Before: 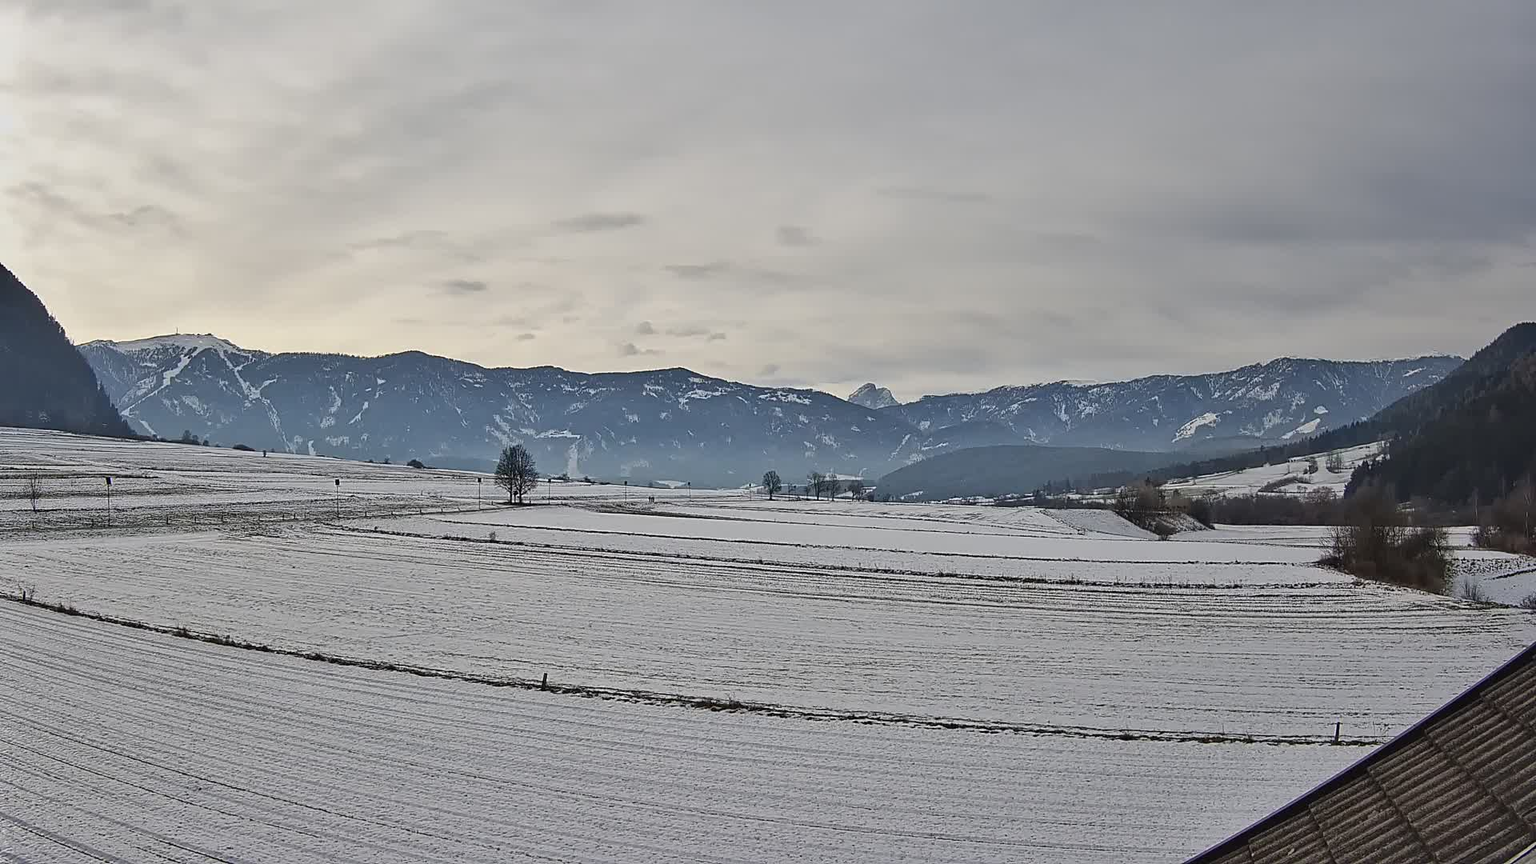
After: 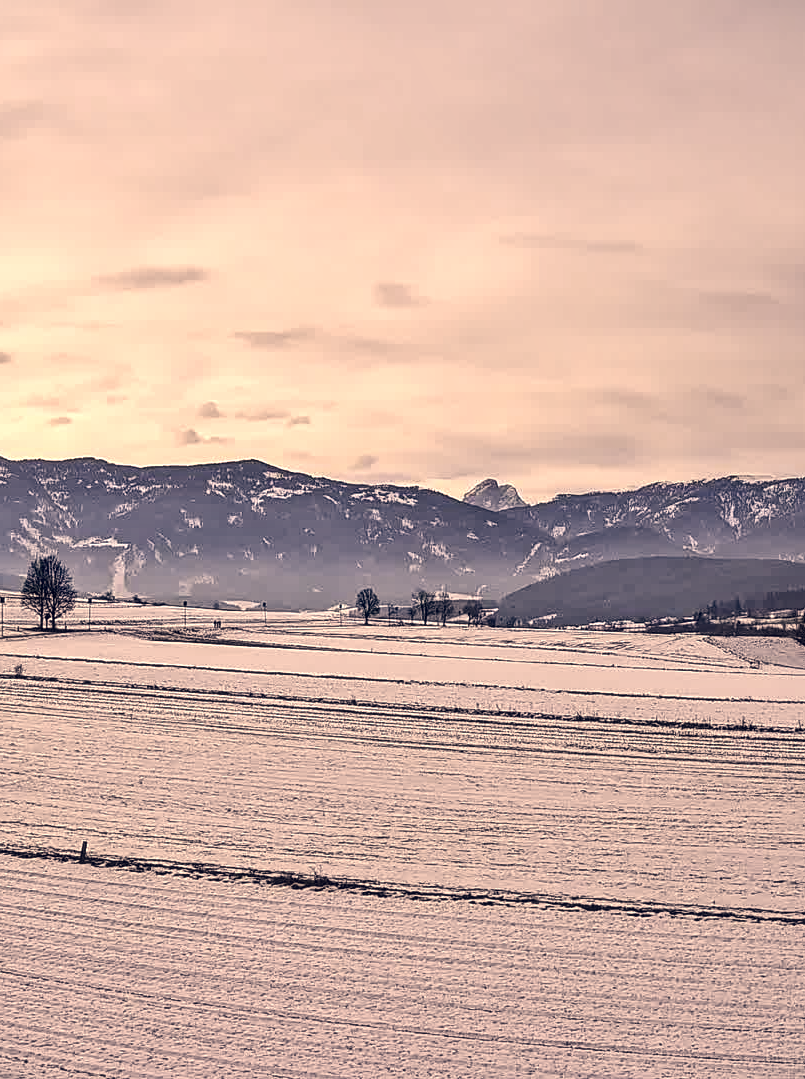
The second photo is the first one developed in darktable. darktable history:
tone equalizer: -8 EV -0.768 EV, -7 EV -0.698 EV, -6 EV -0.633 EV, -5 EV -0.408 EV, -3 EV 0.379 EV, -2 EV 0.6 EV, -1 EV 0.68 EV, +0 EV 0.774 EV, edges refinement/feathering 500, mask exposure compensation -1.57 EV, preserve details no
crop: left 31.131%, right 26.906%
vignetting: fall-off start 116.08%, fall-off radius 59.2%
local contrast: highlights 62%, detail 143%, midtone range 0.424
color correction: highlights a* 19.75, highlights b* 27.27, shadows a* 3.38, shadows b* -17.34, saturation 0.764
